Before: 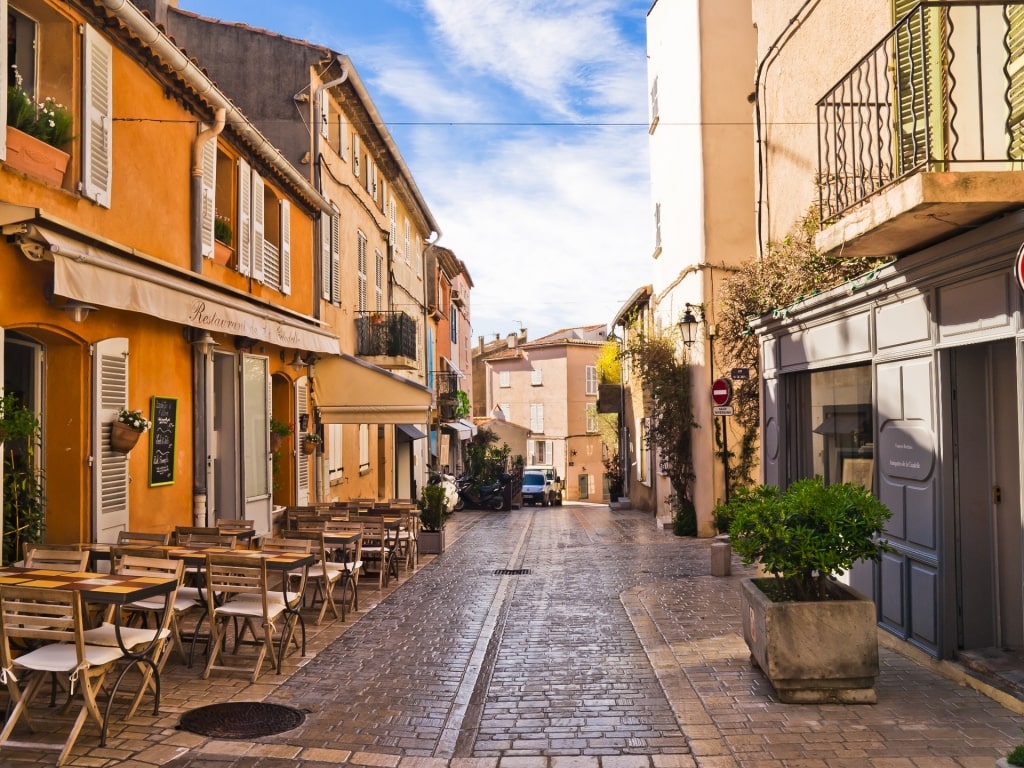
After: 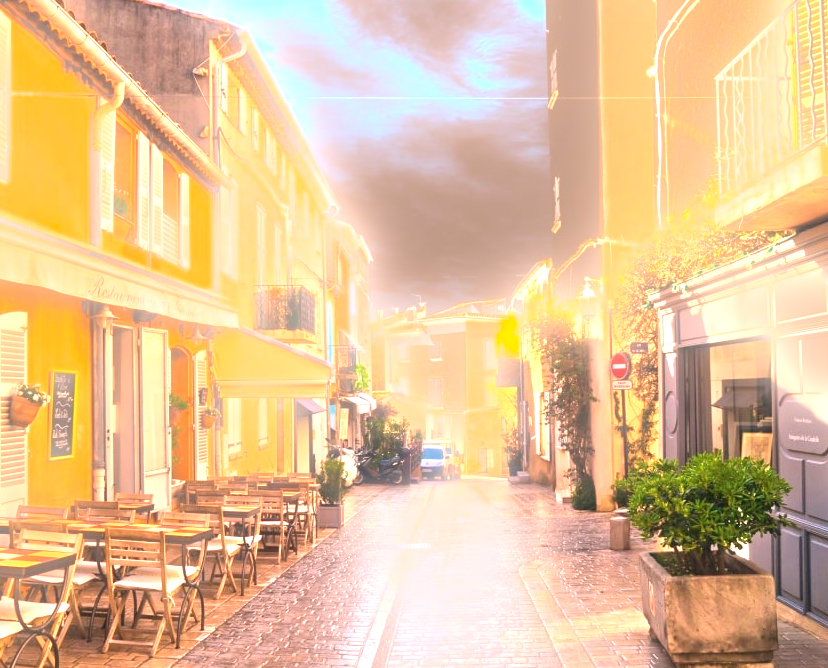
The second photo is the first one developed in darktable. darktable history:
crop: left 9.929%, top 3.475%, right 9.188%, bottom 9.529%
bloom: size 5%, threshold 95%, strength 15%
white balance: red 1.127, blue 0.943
exposure: black level correction 0, exposure 1.5 EV, compensate exposure bias true, compensate highlight preservation false
